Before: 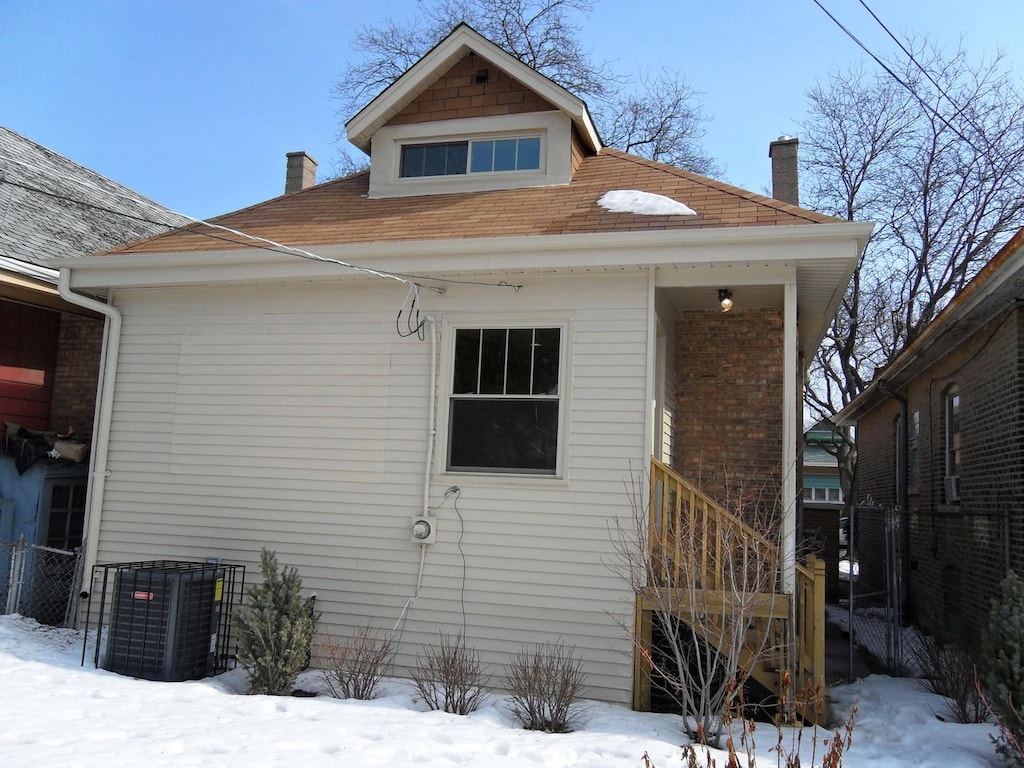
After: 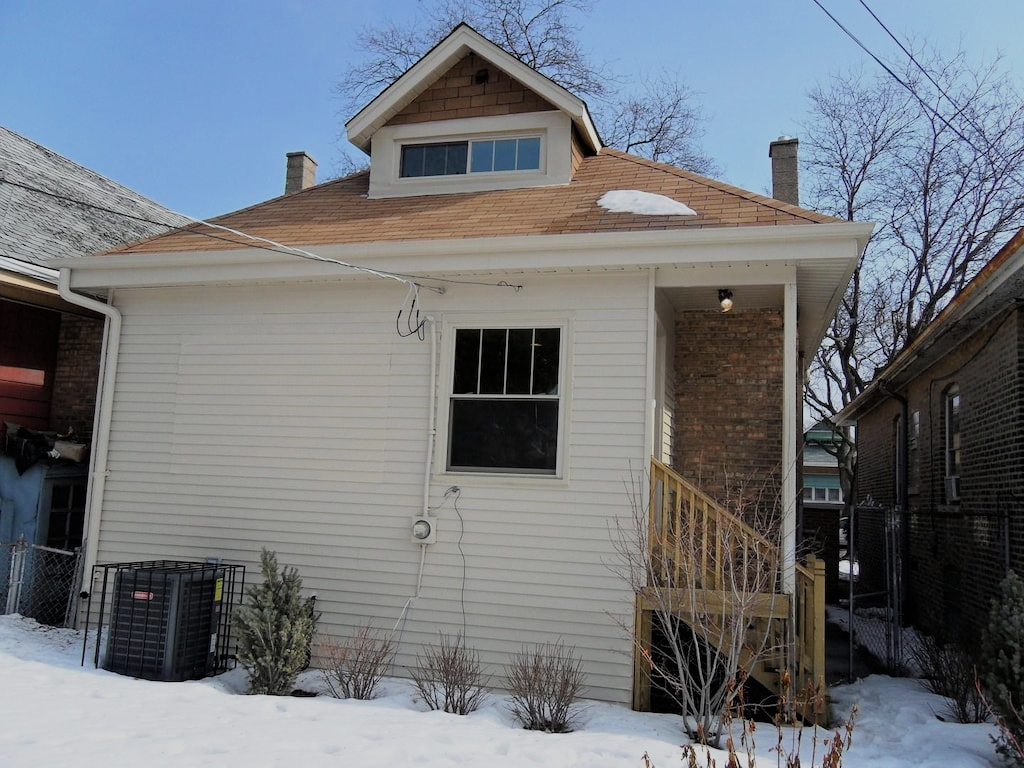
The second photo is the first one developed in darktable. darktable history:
filmic rgb: black relative exposure -16 EV, white relative exposure 6.86 EV, hardness 4.72, color science v6 (2022)
contrast brightness saturation: saturation -0.065
